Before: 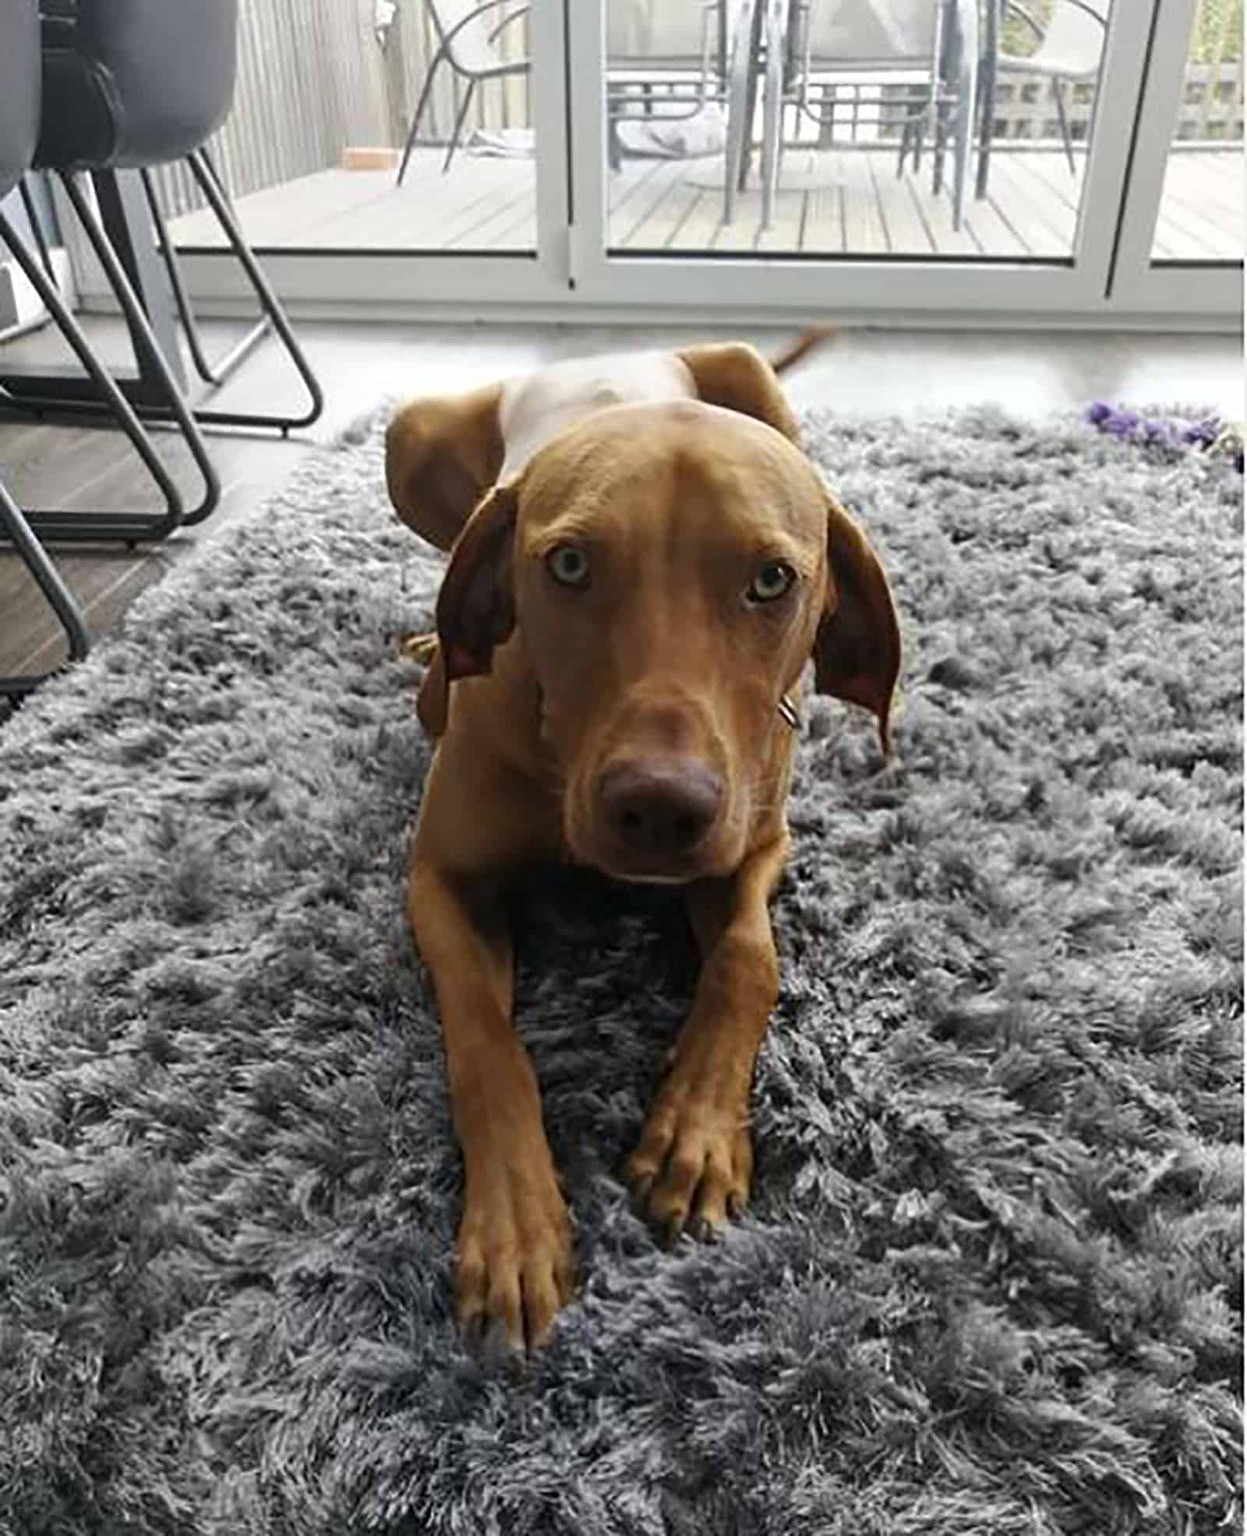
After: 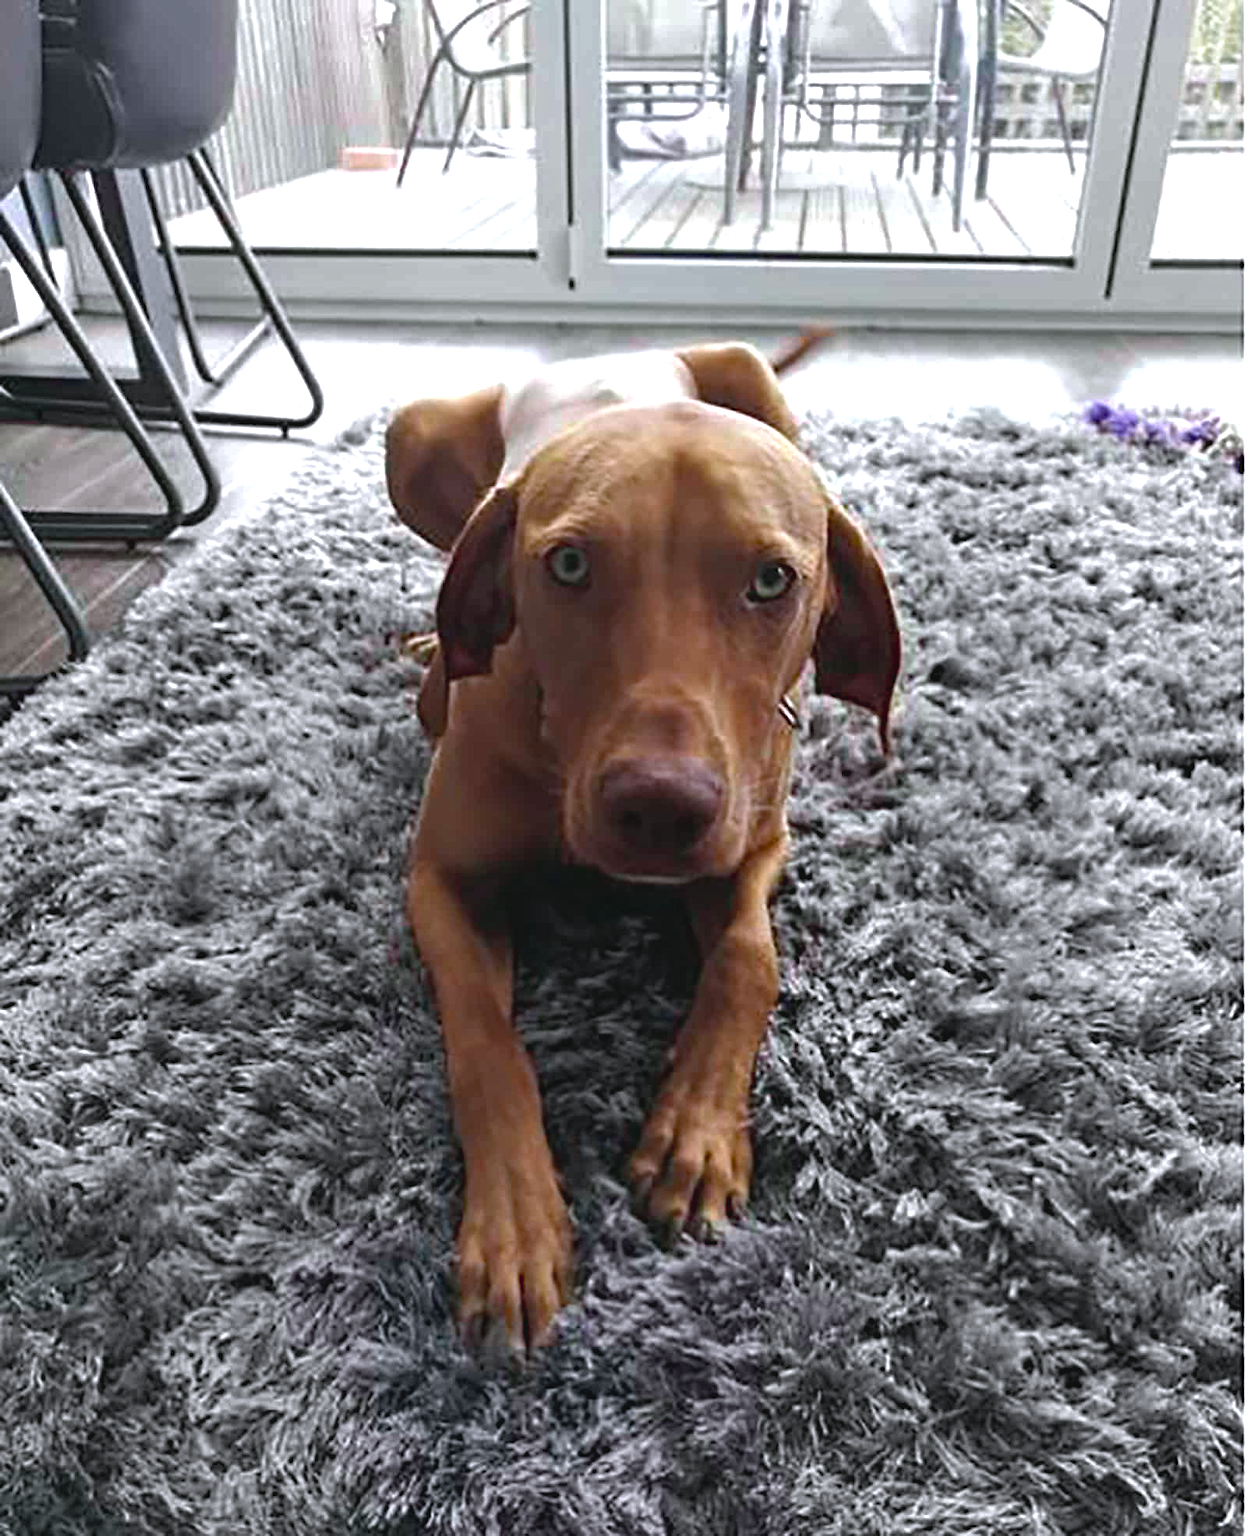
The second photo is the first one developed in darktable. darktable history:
tone curve: curves: ch0 [(0, 0.046) (0.04, 0.074) (0.883, 0.858) (1, 1)]; ch1 [(0, 0) (0.146, 0.159) (0.338, 0.365) (0.417, 0.455) (0.489, 0.486) (0.504, 0.502) (0.529, 0.537) (0.563, 0.567) (1, 1)]; ch2 [(0, 0) (0.307, 0.298) (0.388, 0.375) (0.443, 0.456) (0.485, 0.492) (0.544, 0.525) (1, 1)], color space Lab, independent channels, preserve colors none
exposure: black level correction 0, exposure 0.5 EV, compensate exposure bias true, compensate highlight preservation false
color calibration: illuminant as shot in camera, x 0.358, y 0.373, temperature 4628.91 K
haze removal: strength 0.303, distance 0.251, compatibility mode true, adaptive false
